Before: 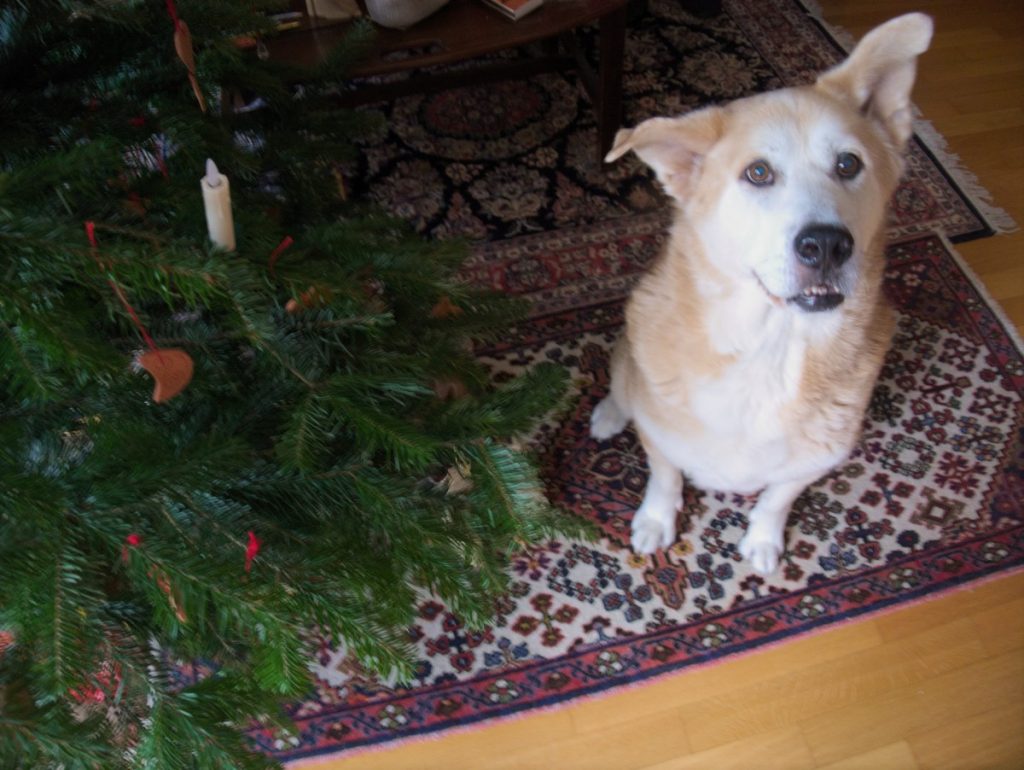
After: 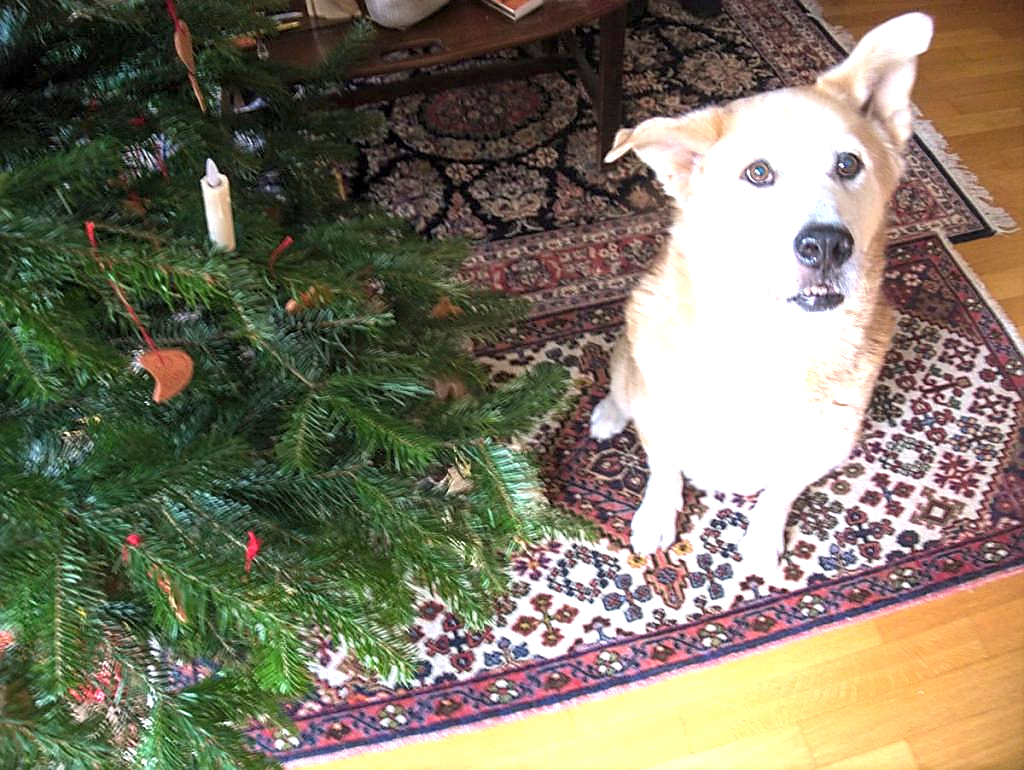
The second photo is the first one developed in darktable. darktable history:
sharpen: radius 1.421, amount 1.264, threshold 0.776
exposure: black level correction 0, exposure 1.588 EV, compensate highlight preservation false
local contrast: on, module defaults
